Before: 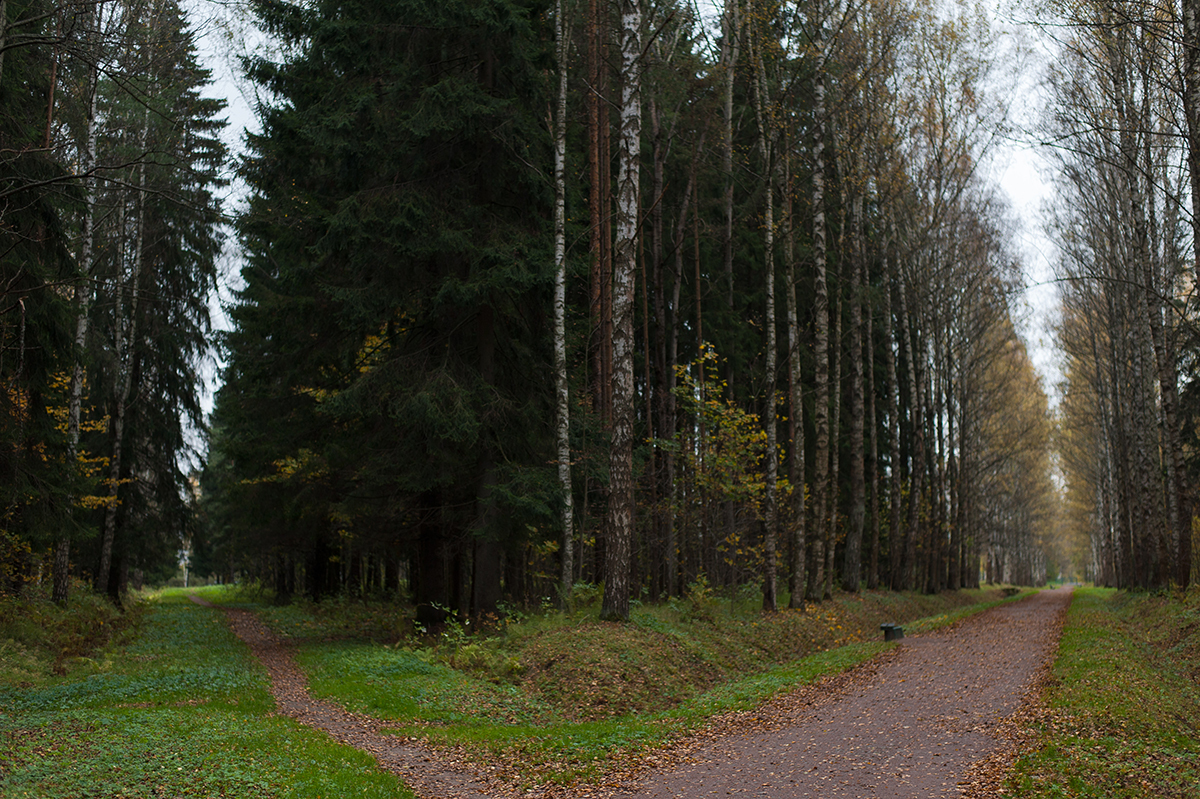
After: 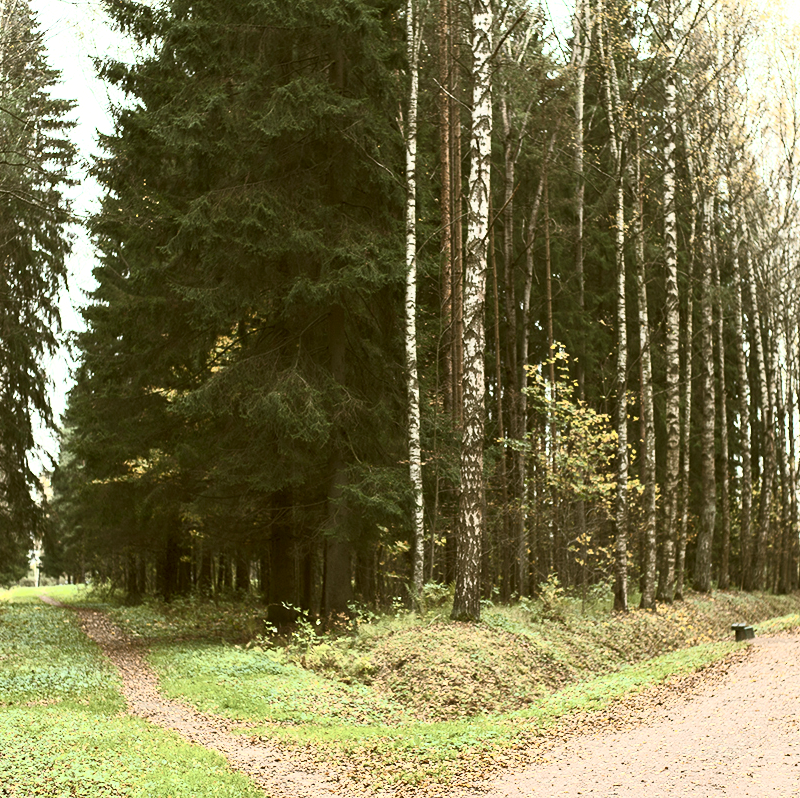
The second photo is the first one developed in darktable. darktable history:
exposure: black level correction 0, exposure 1.502 EV, compensate highlight preservation false
contrast brightness saturation: contrast 0.587, brightness 0.568, saturation -0.347
crop and rotate: left 12.473%, right 20.821%
color correction: highlights a* -1.21, highlights b* 10.33, shadows a* 0.846, shadows b* 19.54
